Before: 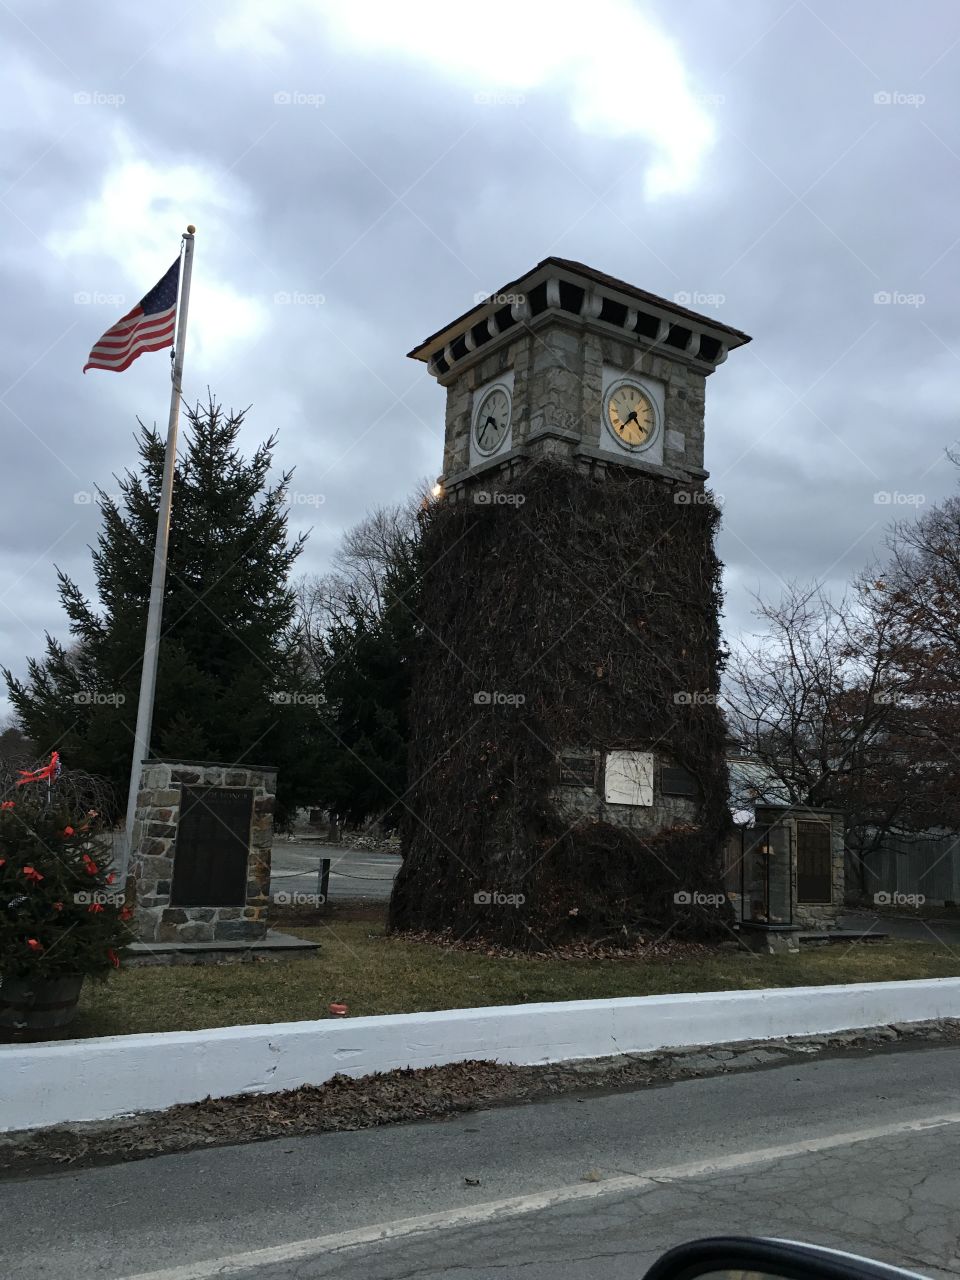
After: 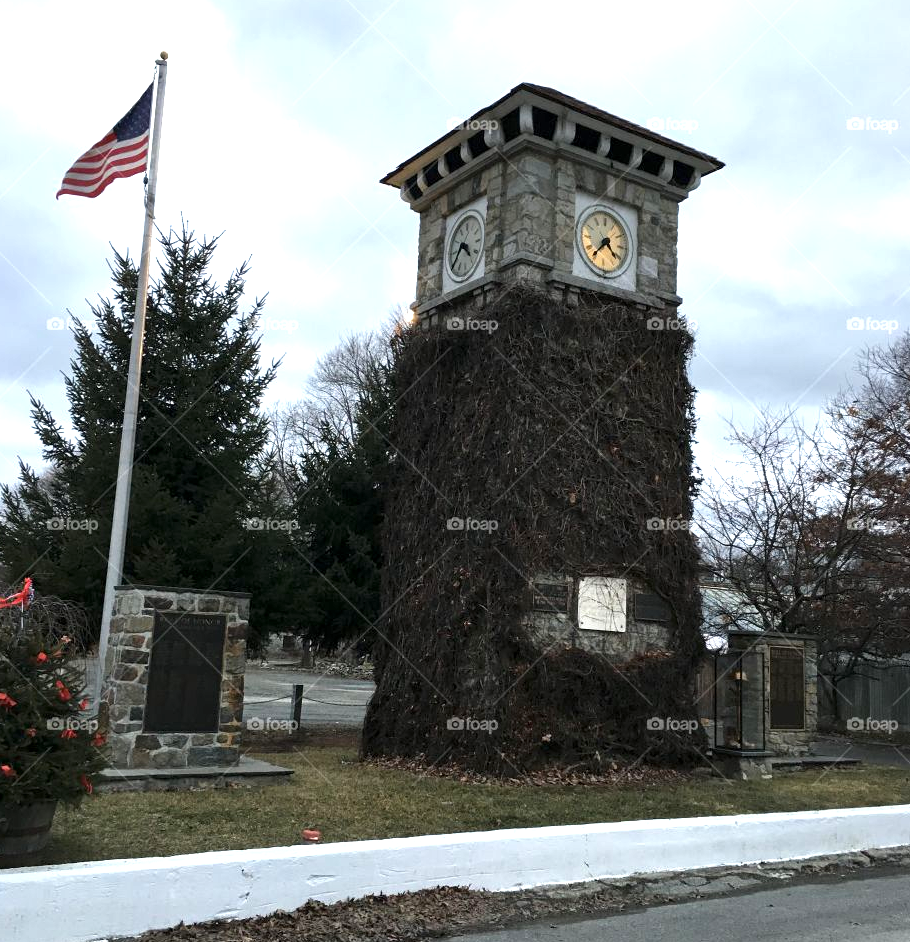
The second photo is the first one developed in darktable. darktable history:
crop and rotate: left 2.907%, top 13.611%, right 2.198%, bottom 12.784%
local contrast: highlights 106%, shadows 102%, detail 119%, midtone range 0.2
exposure: exposure 0.914 EV, compensate exposure bias true, compensate highlight preservation false
